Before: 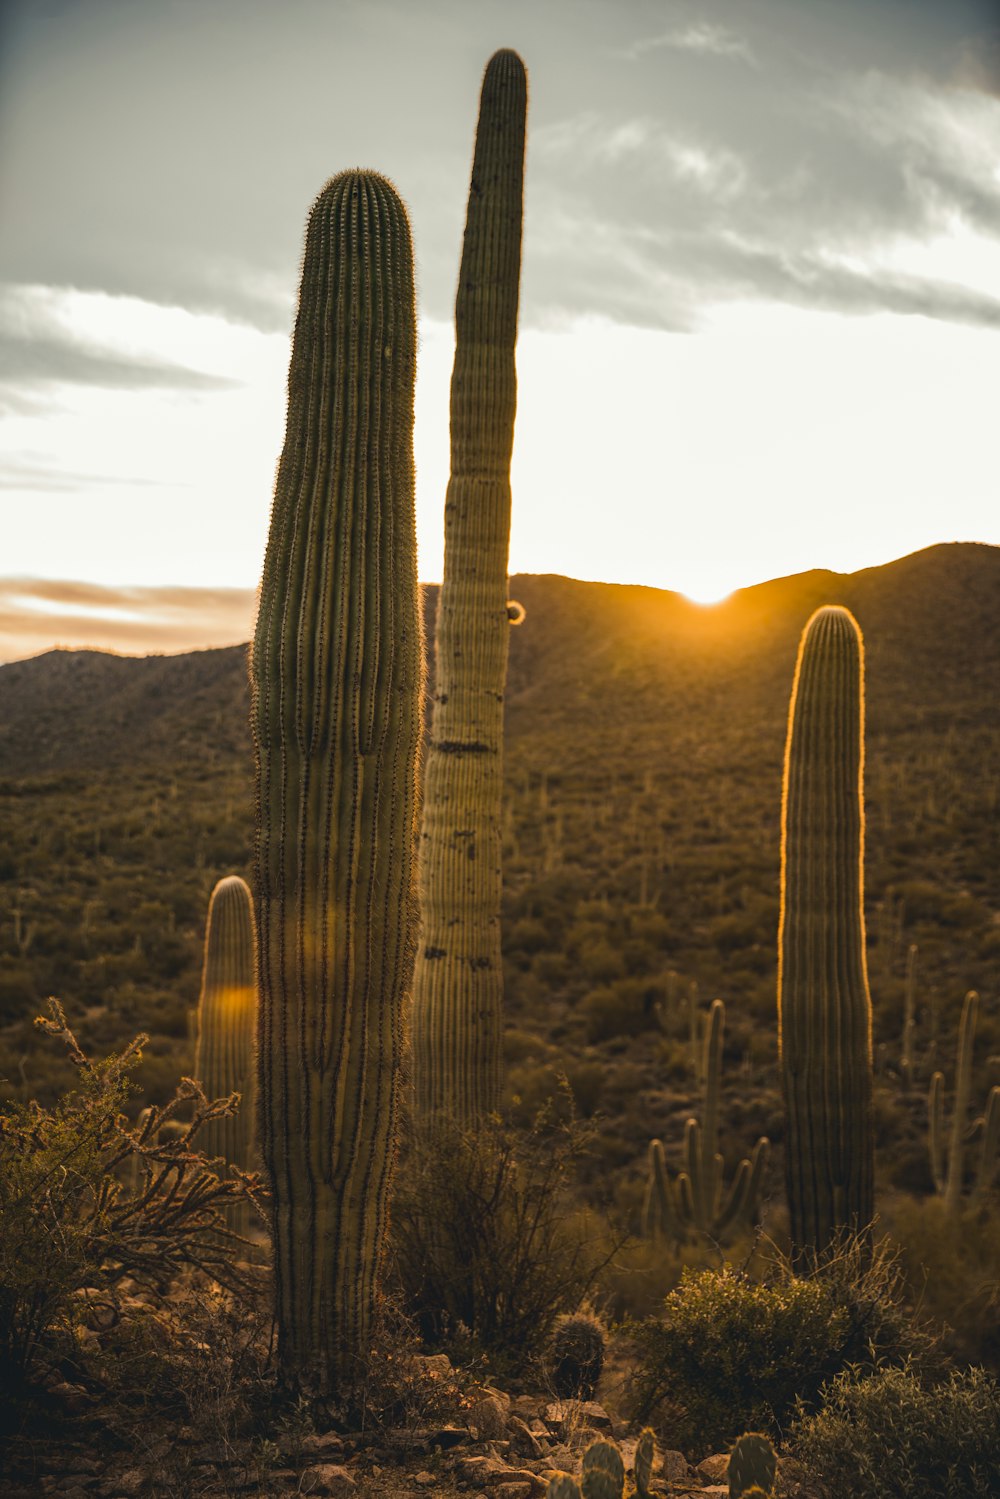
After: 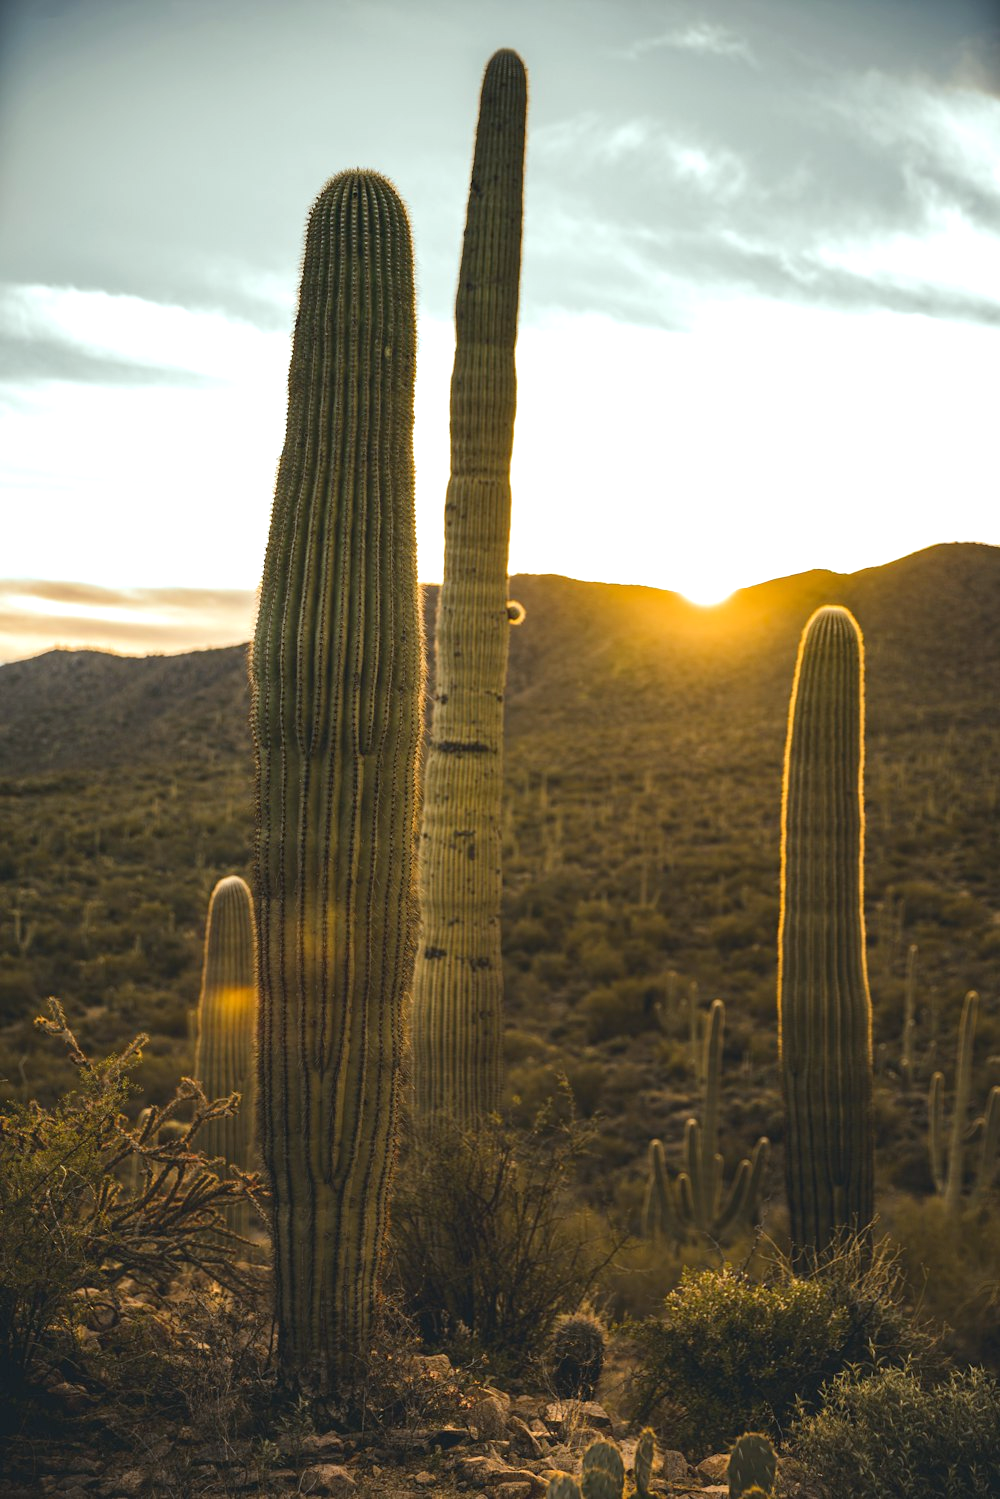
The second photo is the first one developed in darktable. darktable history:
white balance: red 0.925, blue 1.046
exposure: black level correction 0, exposure 0.5 EV, compensate highlight preservation false
